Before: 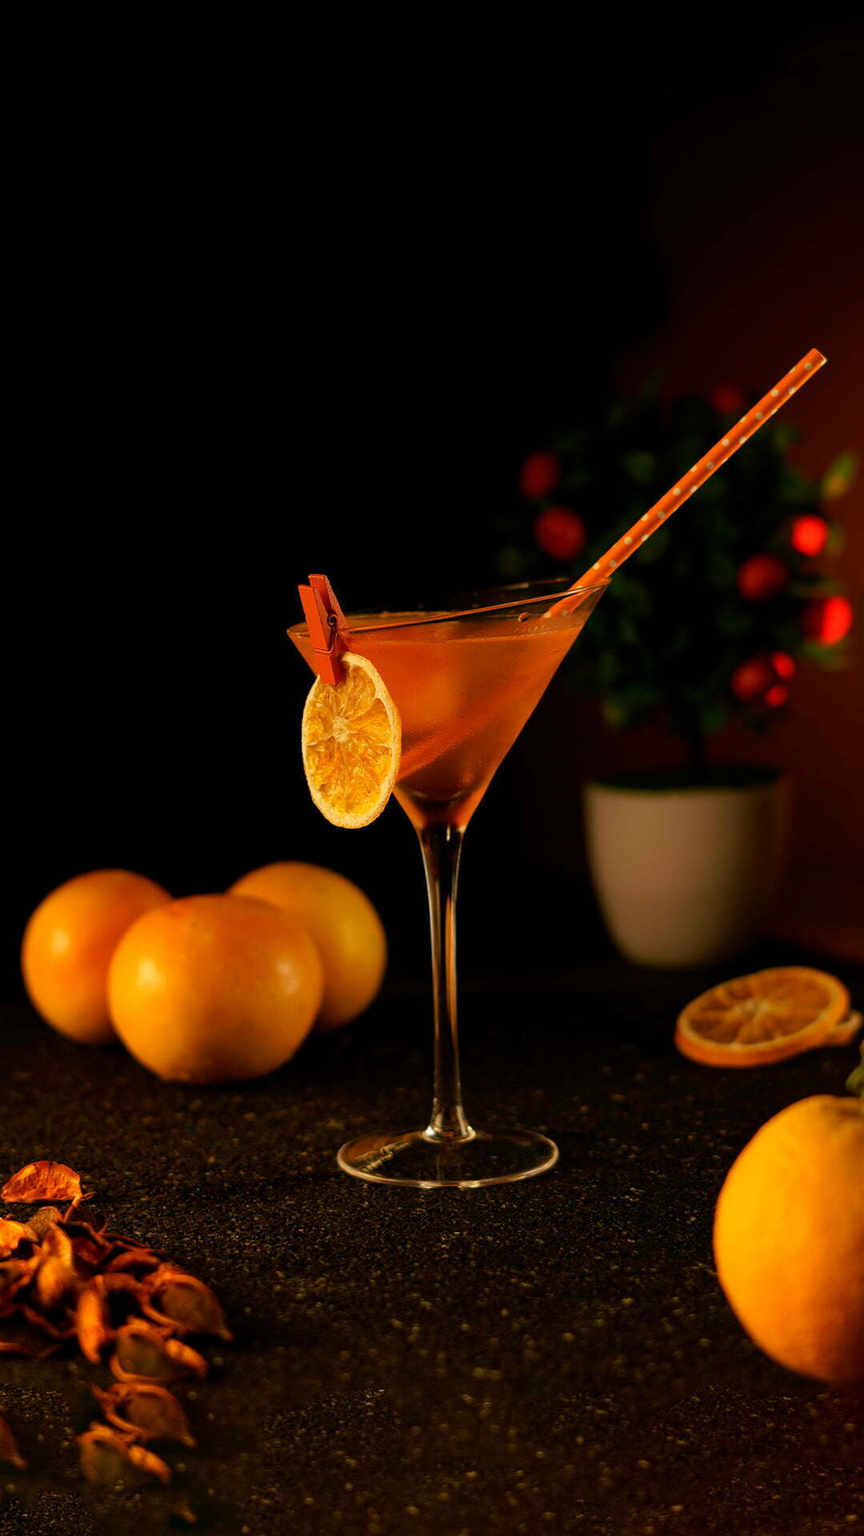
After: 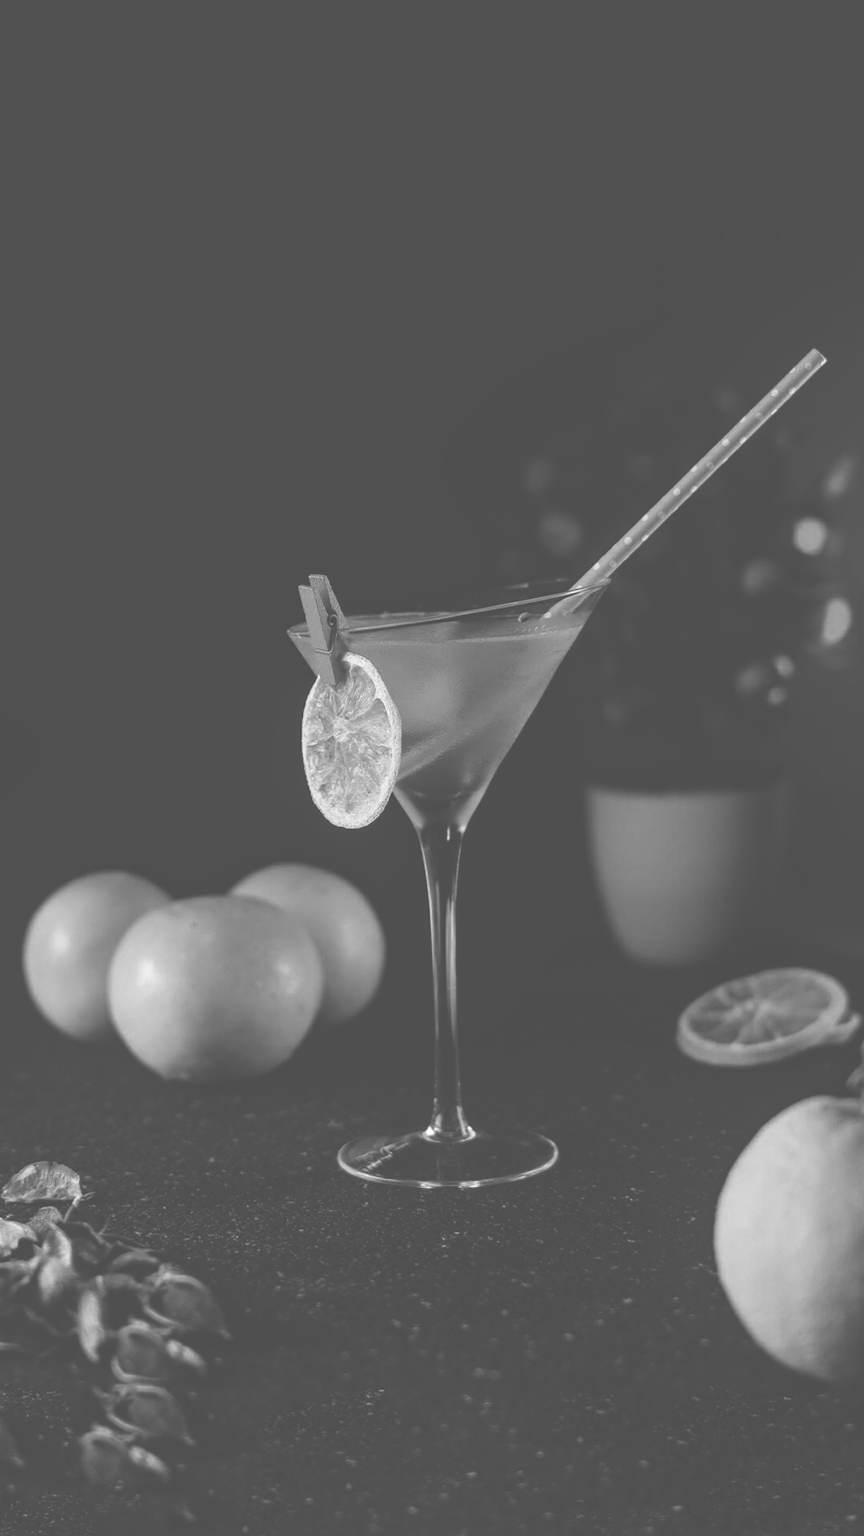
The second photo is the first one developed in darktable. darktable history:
local contrast: detail 130%
monochrome: on, module defaults
exposure: black level correction -0.087, compensate highlight preservation false
